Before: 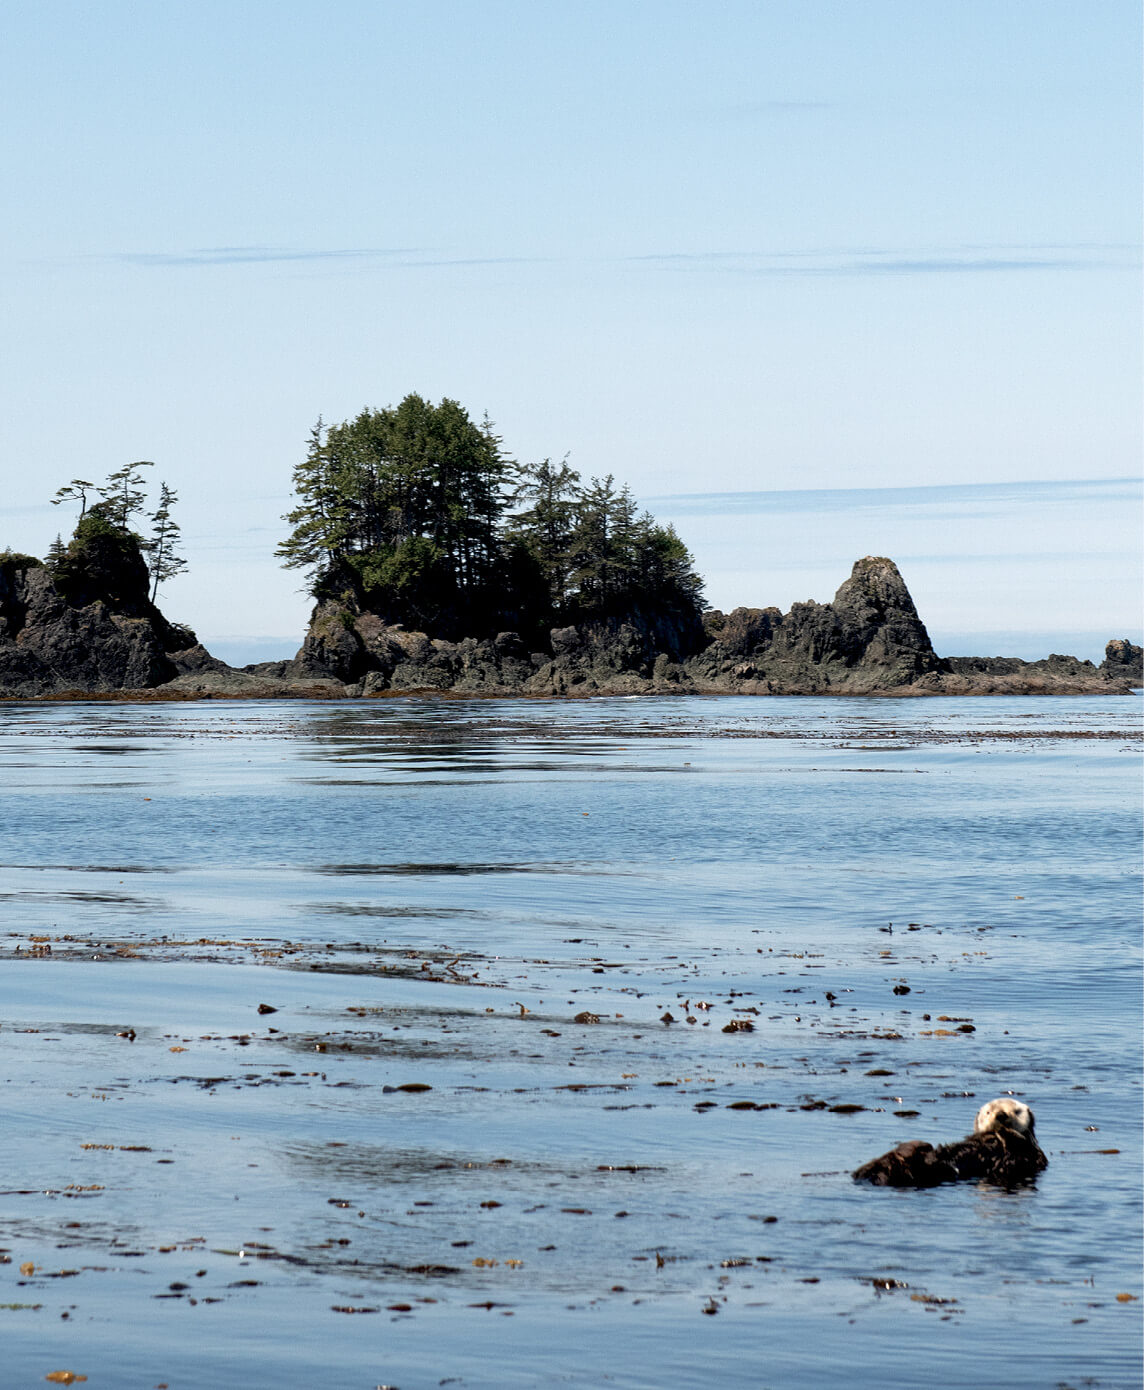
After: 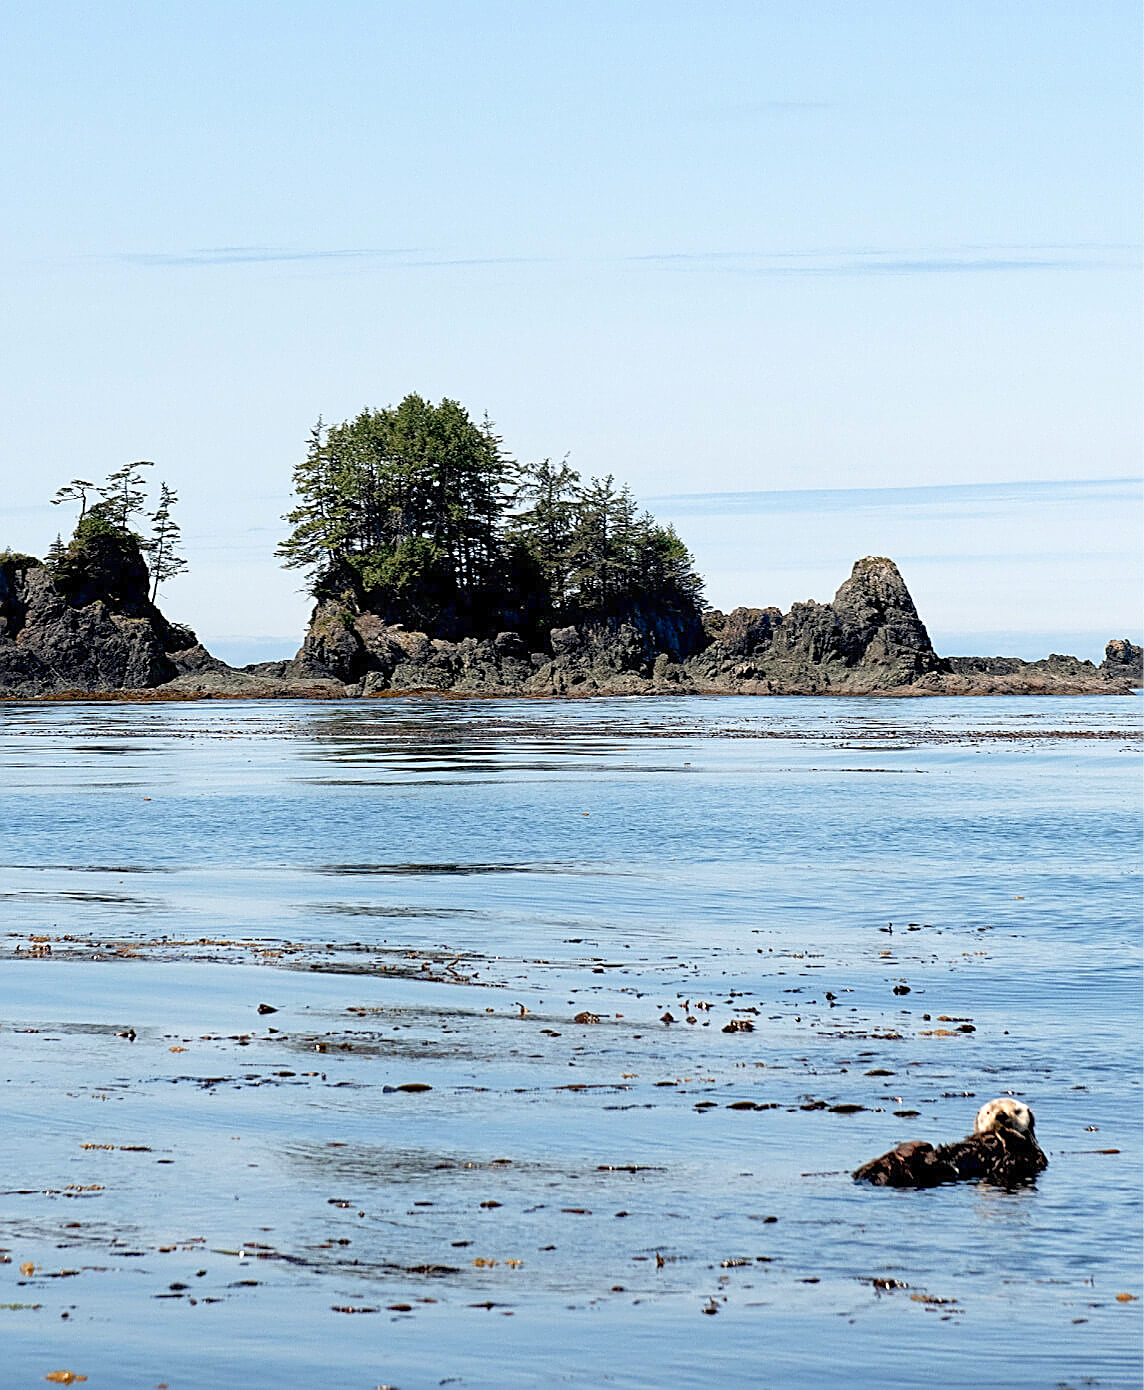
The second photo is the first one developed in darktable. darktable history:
levels: levels [0, 0.43, 0.984]
exposure: exposure -0.05 EV, compensate highlight preservation false
sharpen: amount 0.907
